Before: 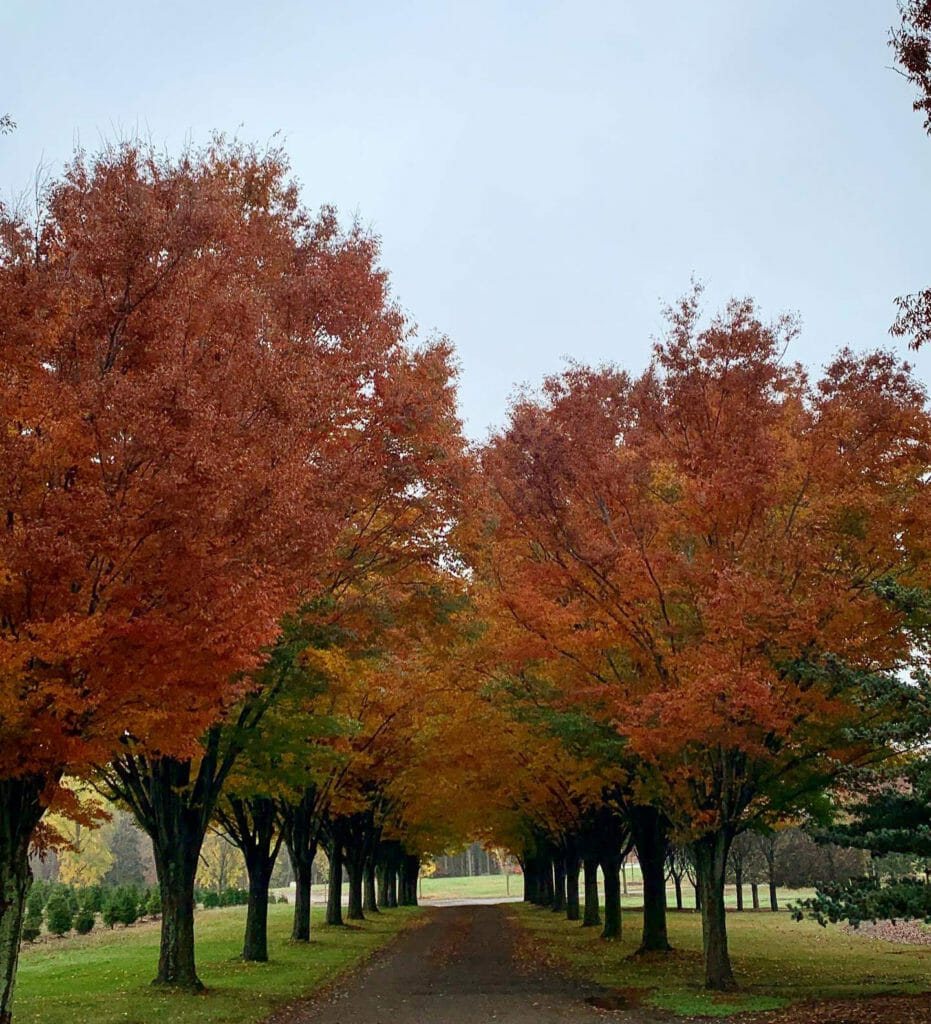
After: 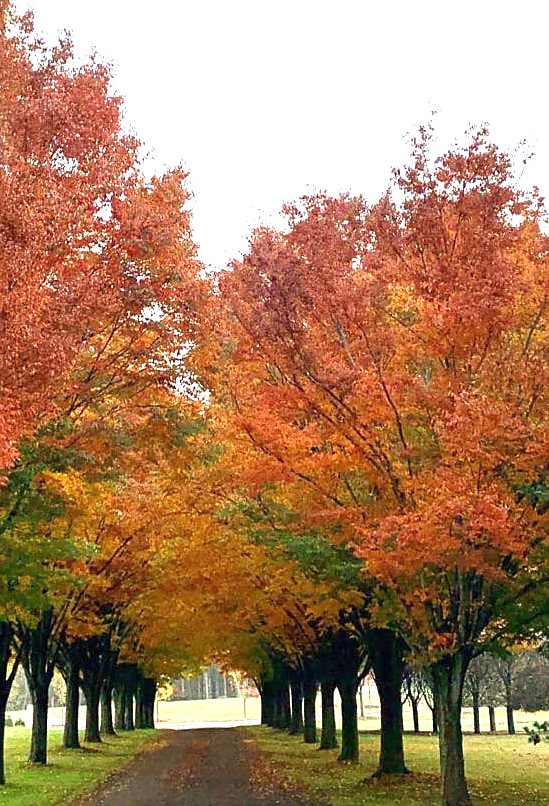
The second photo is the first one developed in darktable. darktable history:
exposure: black level correction 0, exposure 1.465 EV, compensate highlight preservation false
sharpen: radius 1.441, amount 0.403, threshold 1.139
crop and rotate: left 28.273%, top 17.335%, right 12.663%, bottom 3.952%
